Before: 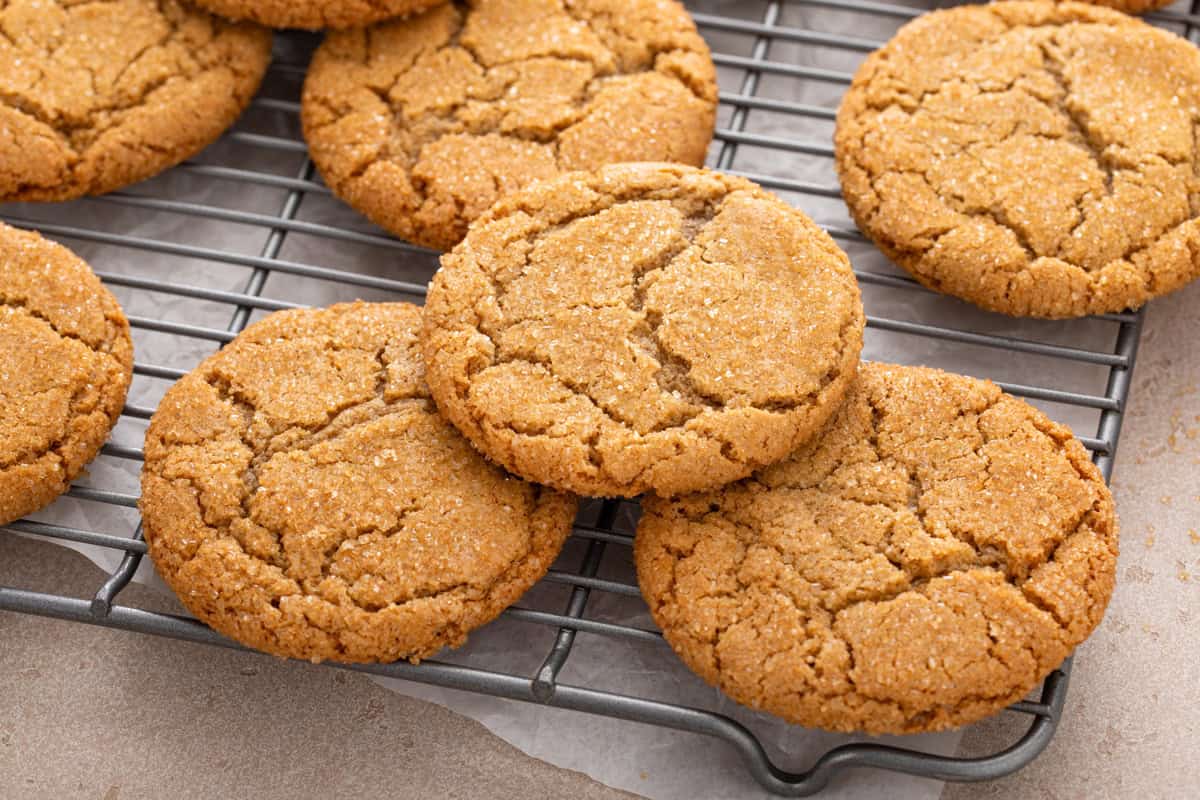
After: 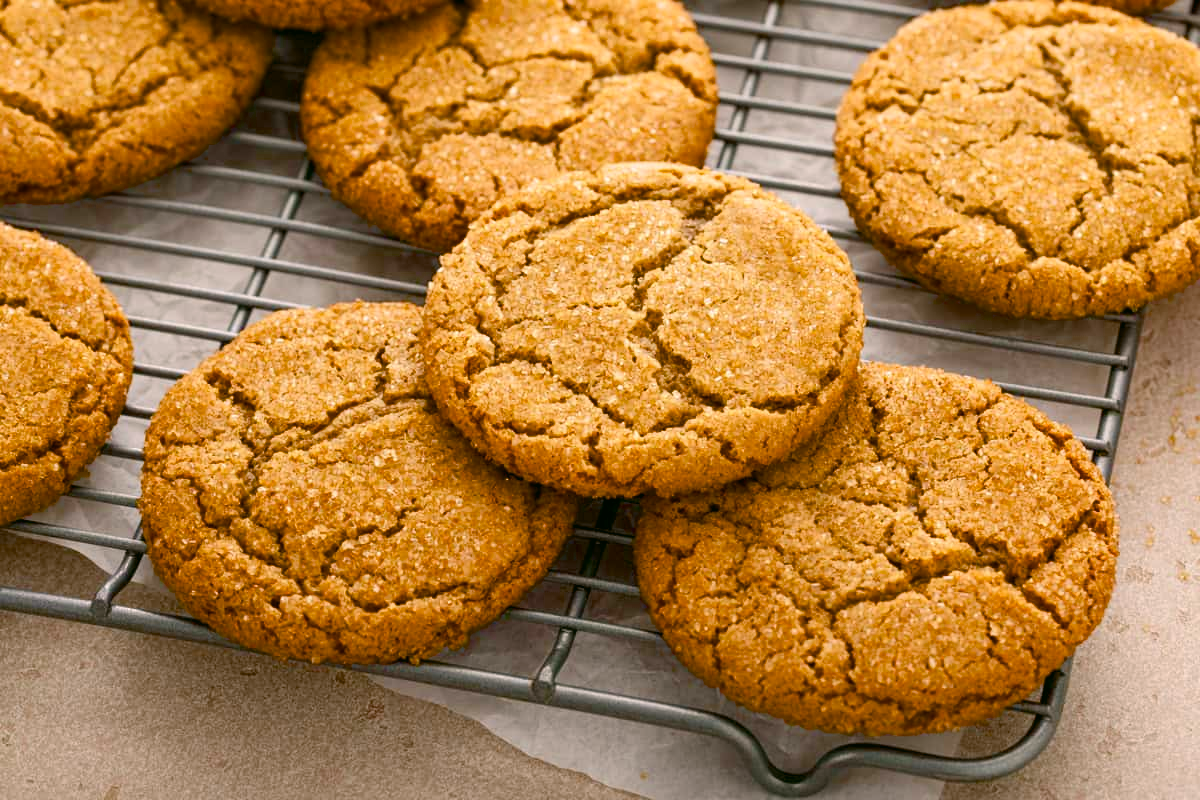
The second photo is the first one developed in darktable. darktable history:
color correction: highlights a* 4.49, highlights b* 4.96, shadows a* -7.73, shadows b* 4.94
color balance rgb: perceptual saturation grading › global saturation 20%, perceptual saturation grading › highlights -25.447%, perceptual saturation grading › shadows 49.741%, global vibrance 16.011%, saturation formula JzAzBz (2021)
